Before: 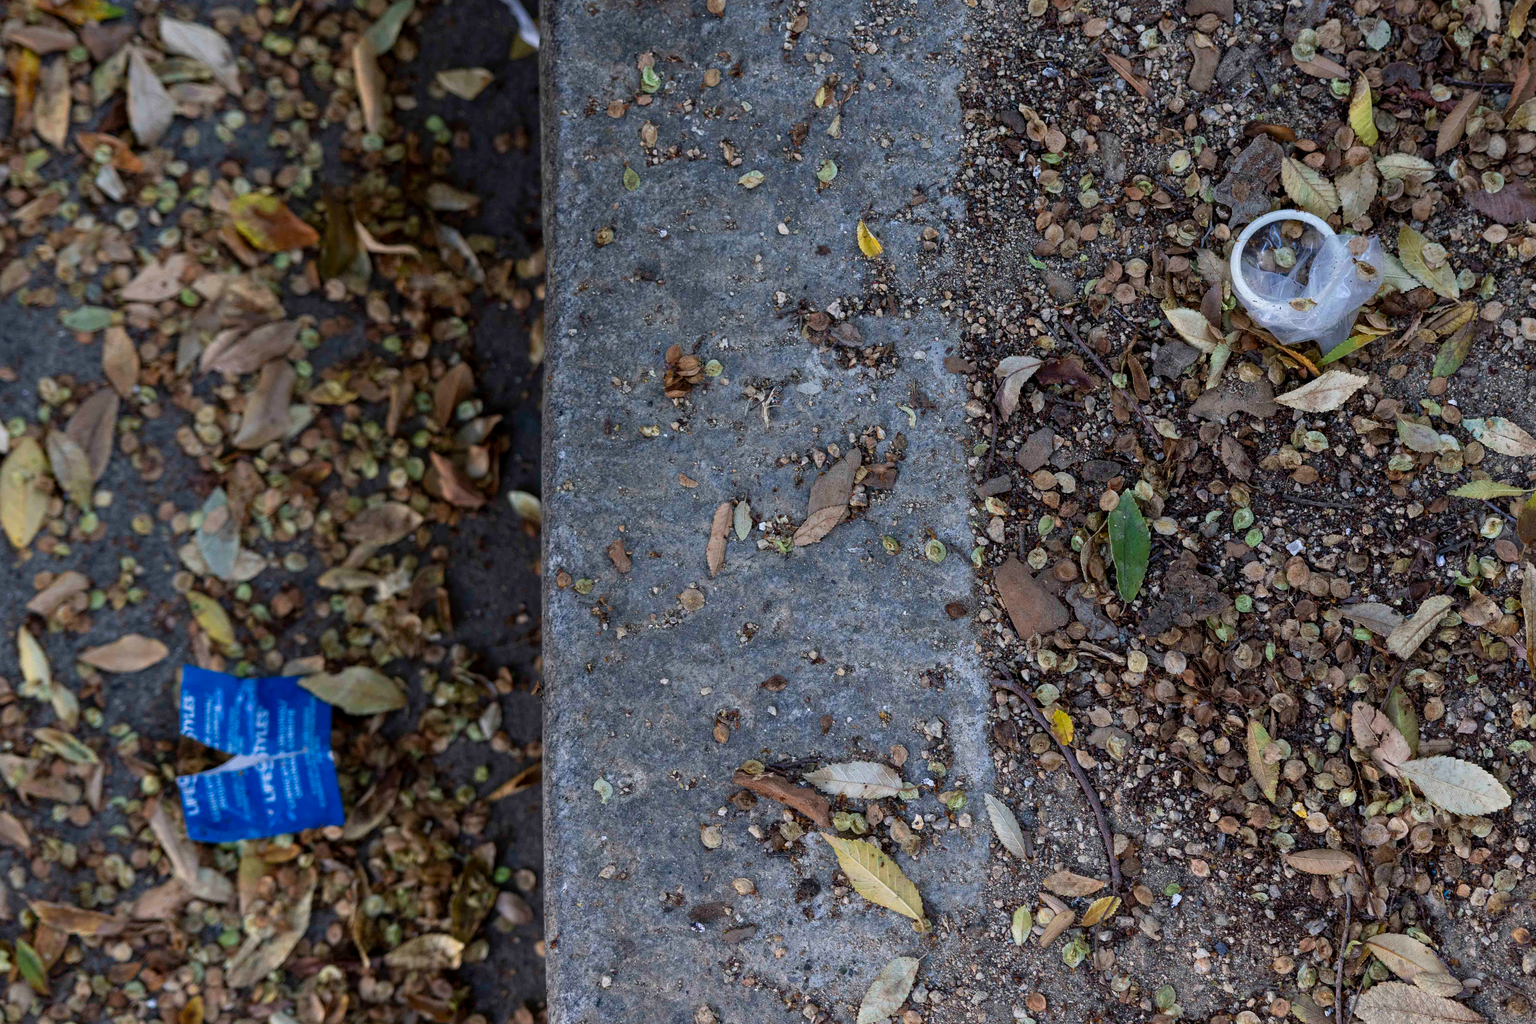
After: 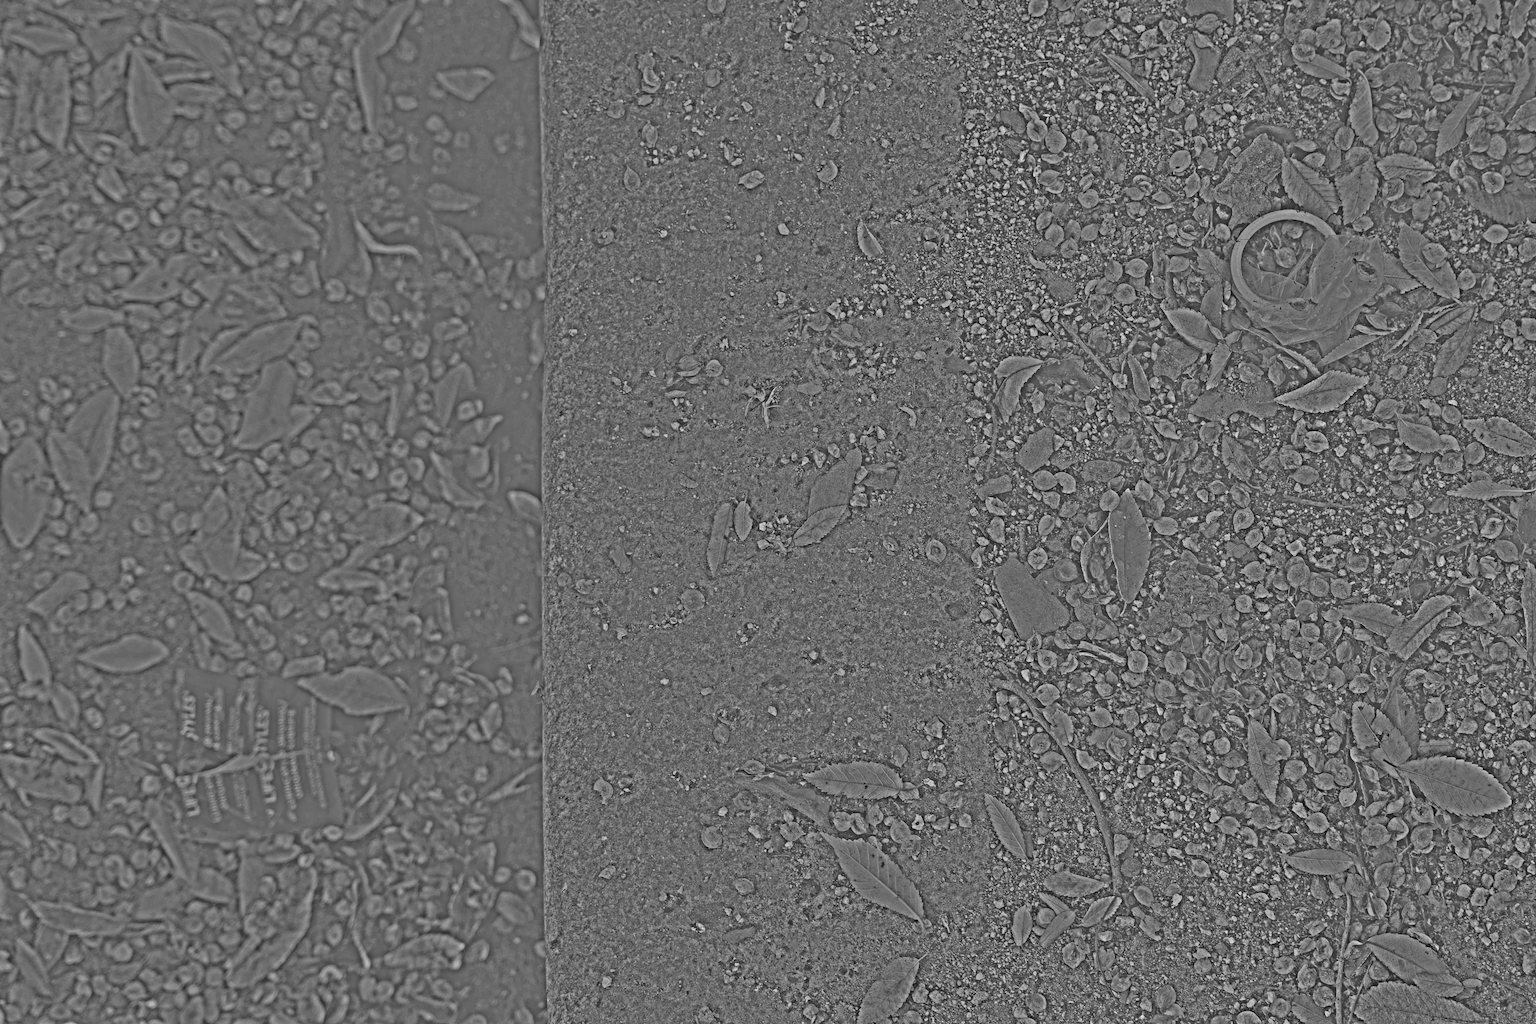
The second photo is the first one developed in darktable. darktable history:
highpass: sharpness 25.84%, contrast boost 14.94%
contrast brightness saturation: contrast 0.32, brightness -0.08, saturation 0.17
